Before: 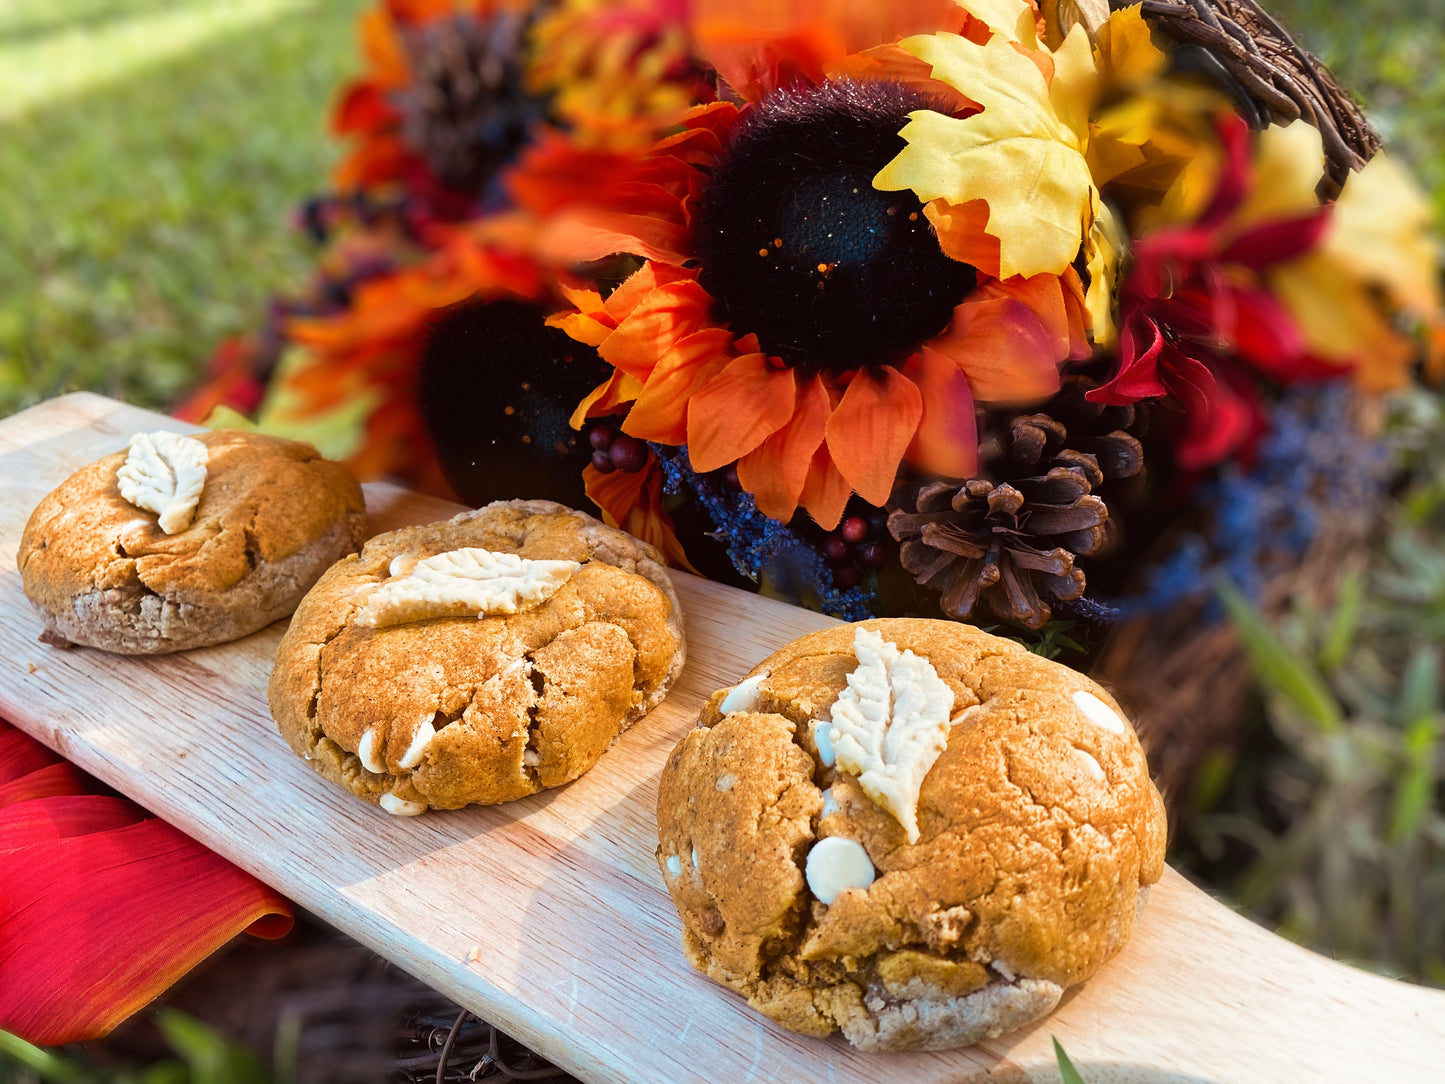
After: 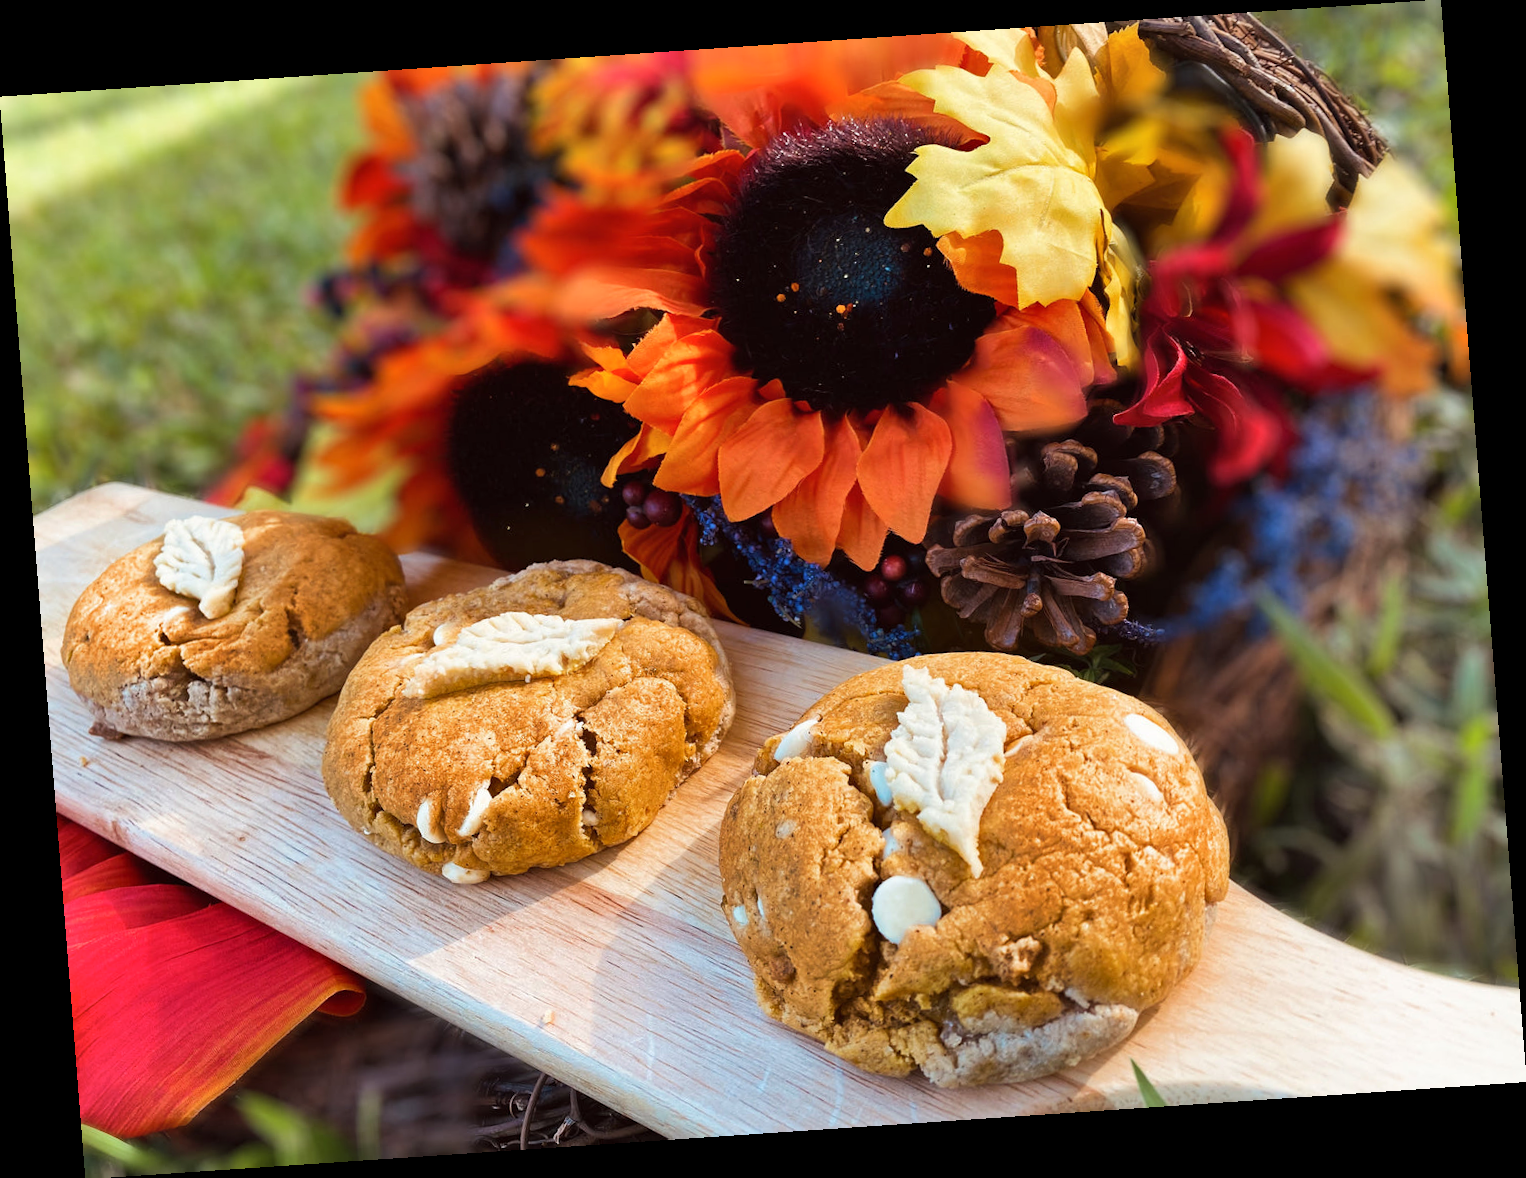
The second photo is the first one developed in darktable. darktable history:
rotate and perspective: rotation -4.2°, shear 0.006, automatic cropping off
shadows and highlights: shadows 37.27, highlights -28.18, soften with gaussian
